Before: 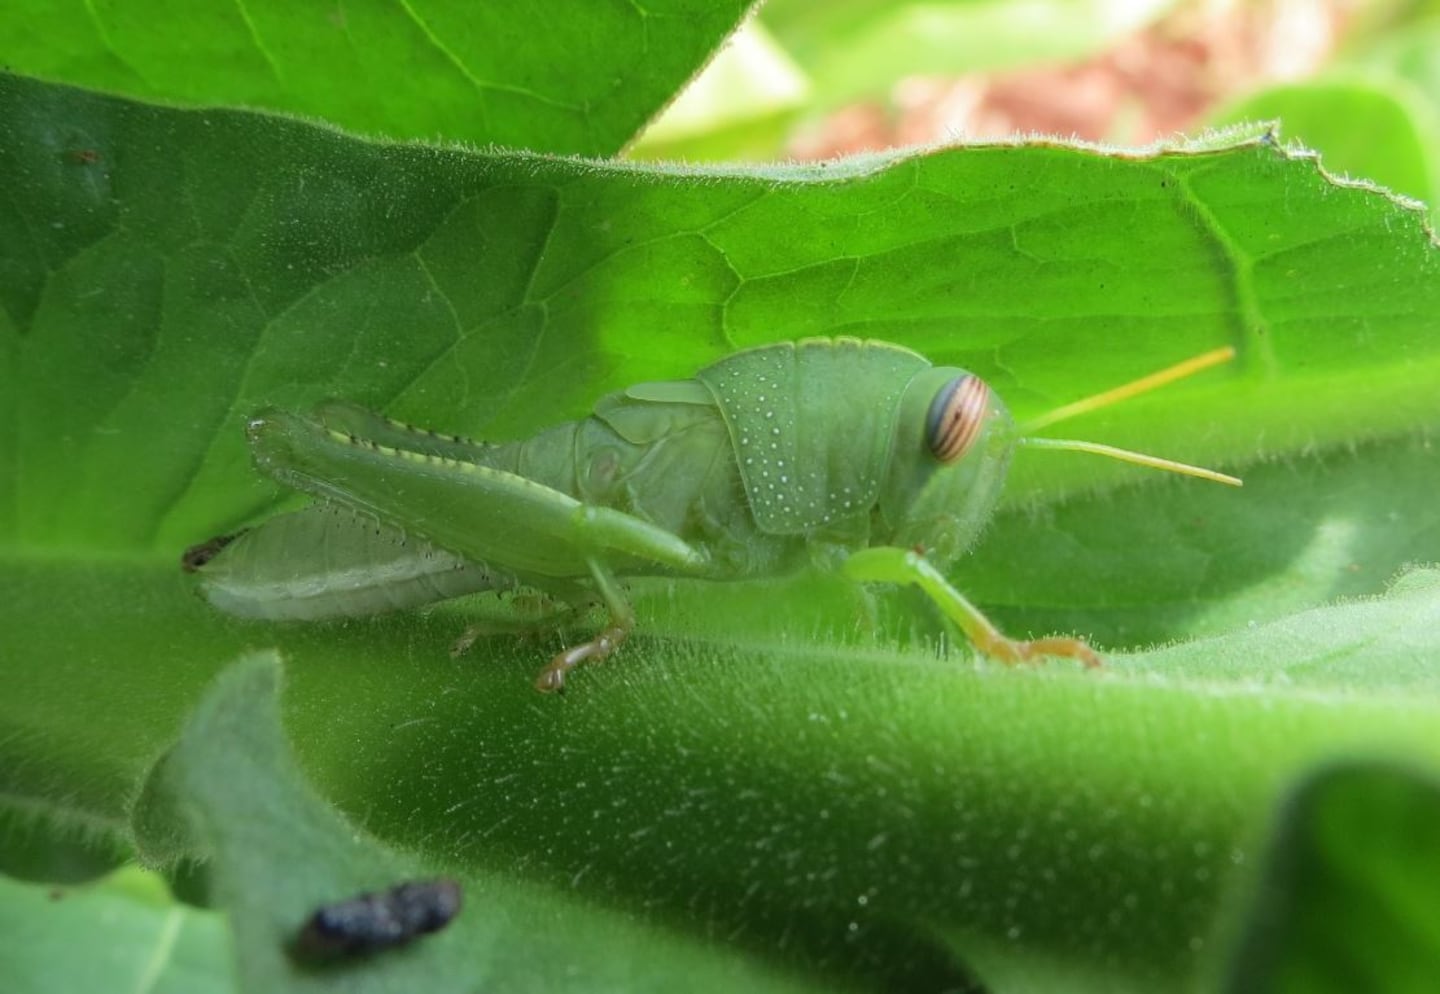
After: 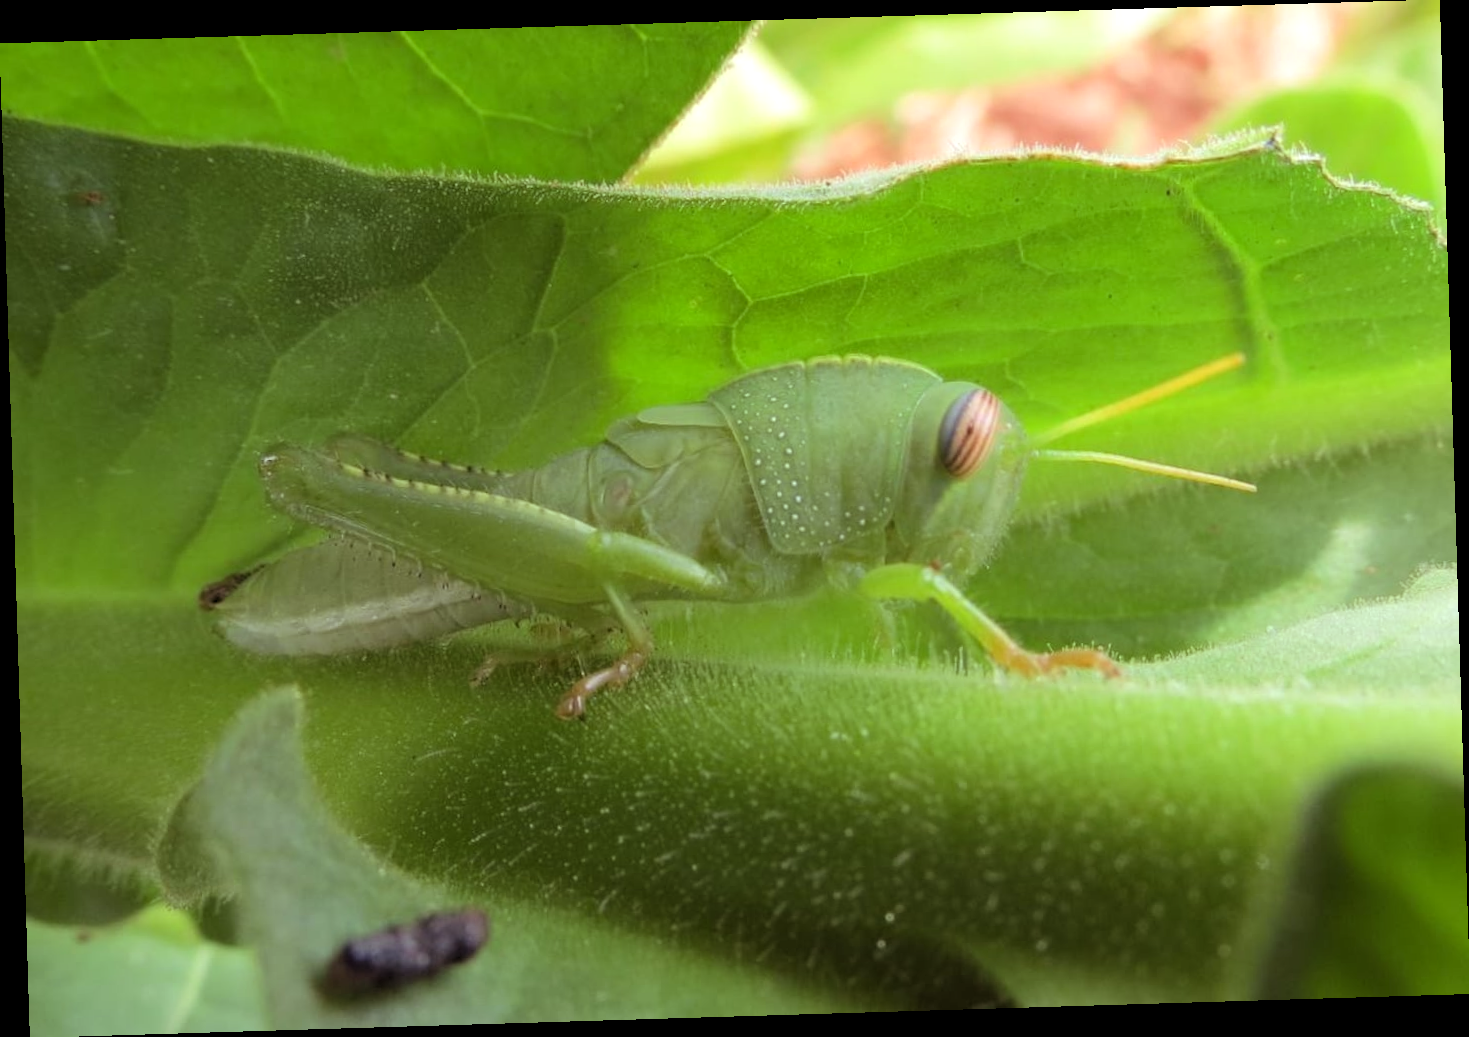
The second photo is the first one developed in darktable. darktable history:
rotate and perspective: rotation -1.75°, automatic cropping off
rgb levels: mode RGB, independent channels, levels [[0, 0.474, 1], [0, 0.5, 1], [0, 0.5, 1]]
levels: levels [0.073, 0.497, 0.972]
